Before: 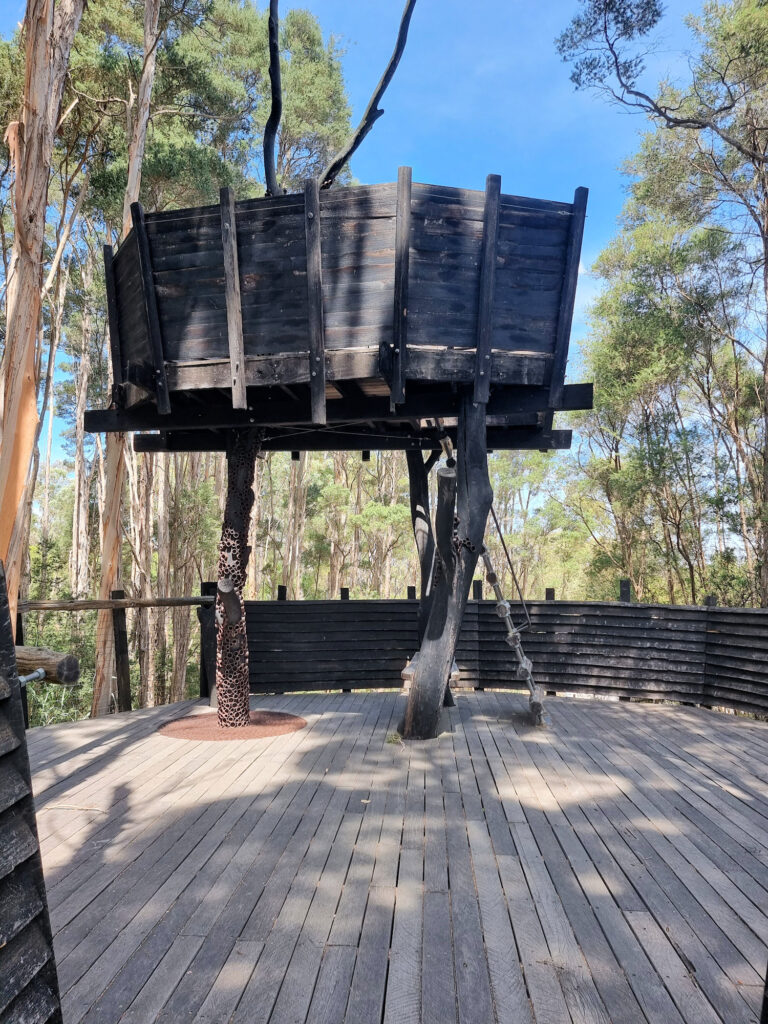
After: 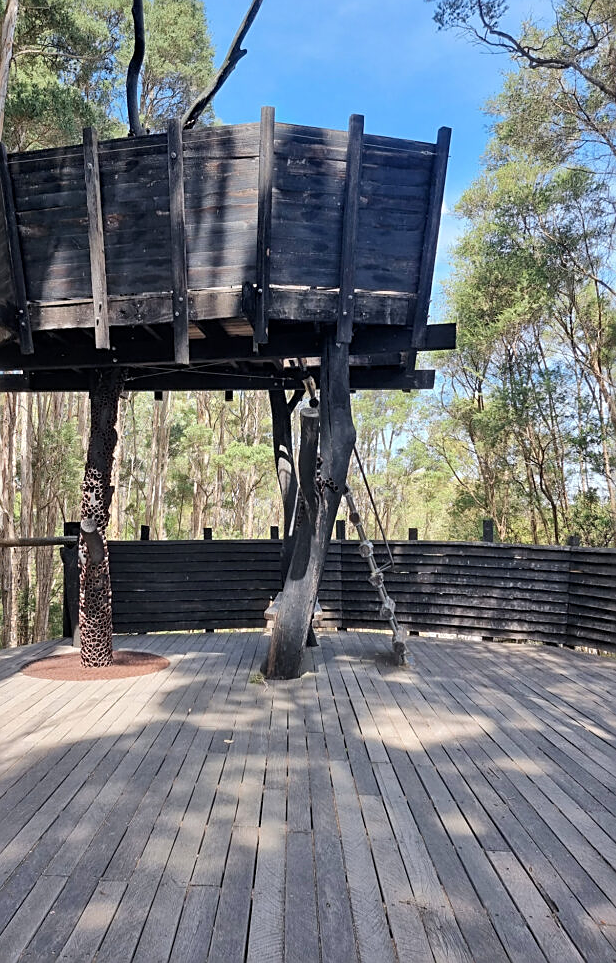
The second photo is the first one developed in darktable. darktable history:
sharpen: on, module defaults
crop and rotate: left 17.878%, top 5.873%, right 1.841%
